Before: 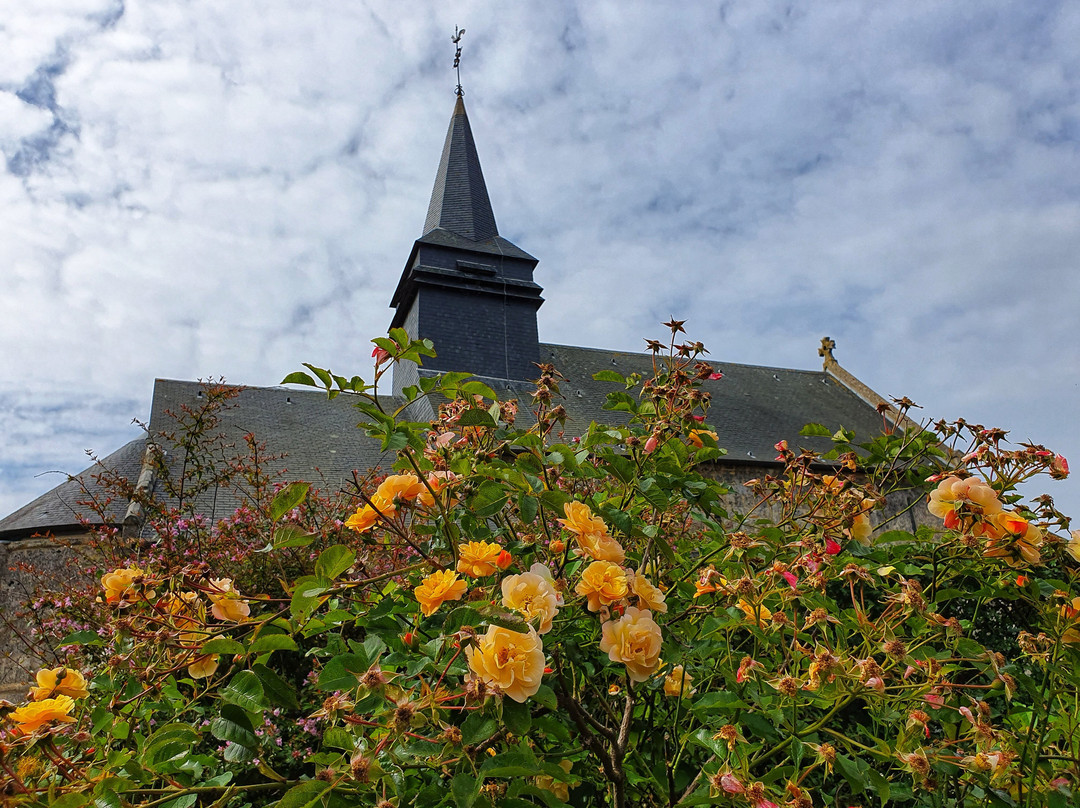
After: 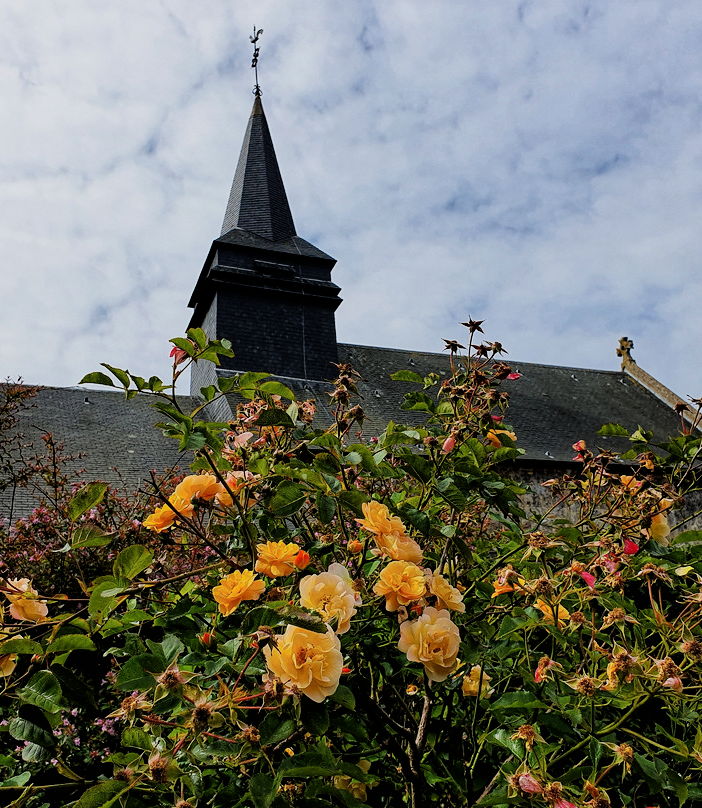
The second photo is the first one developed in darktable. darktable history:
filmic rgb: black relative exposure -5.01 EV, white relative exposure 3.98 EV, threshold 3.01 EV, hardness 2.9, contrast 1.393, highlights saturation mix -29.32%, enable highlight reconstruction true
crop and rotate: left 18.726%, right 16.231%
